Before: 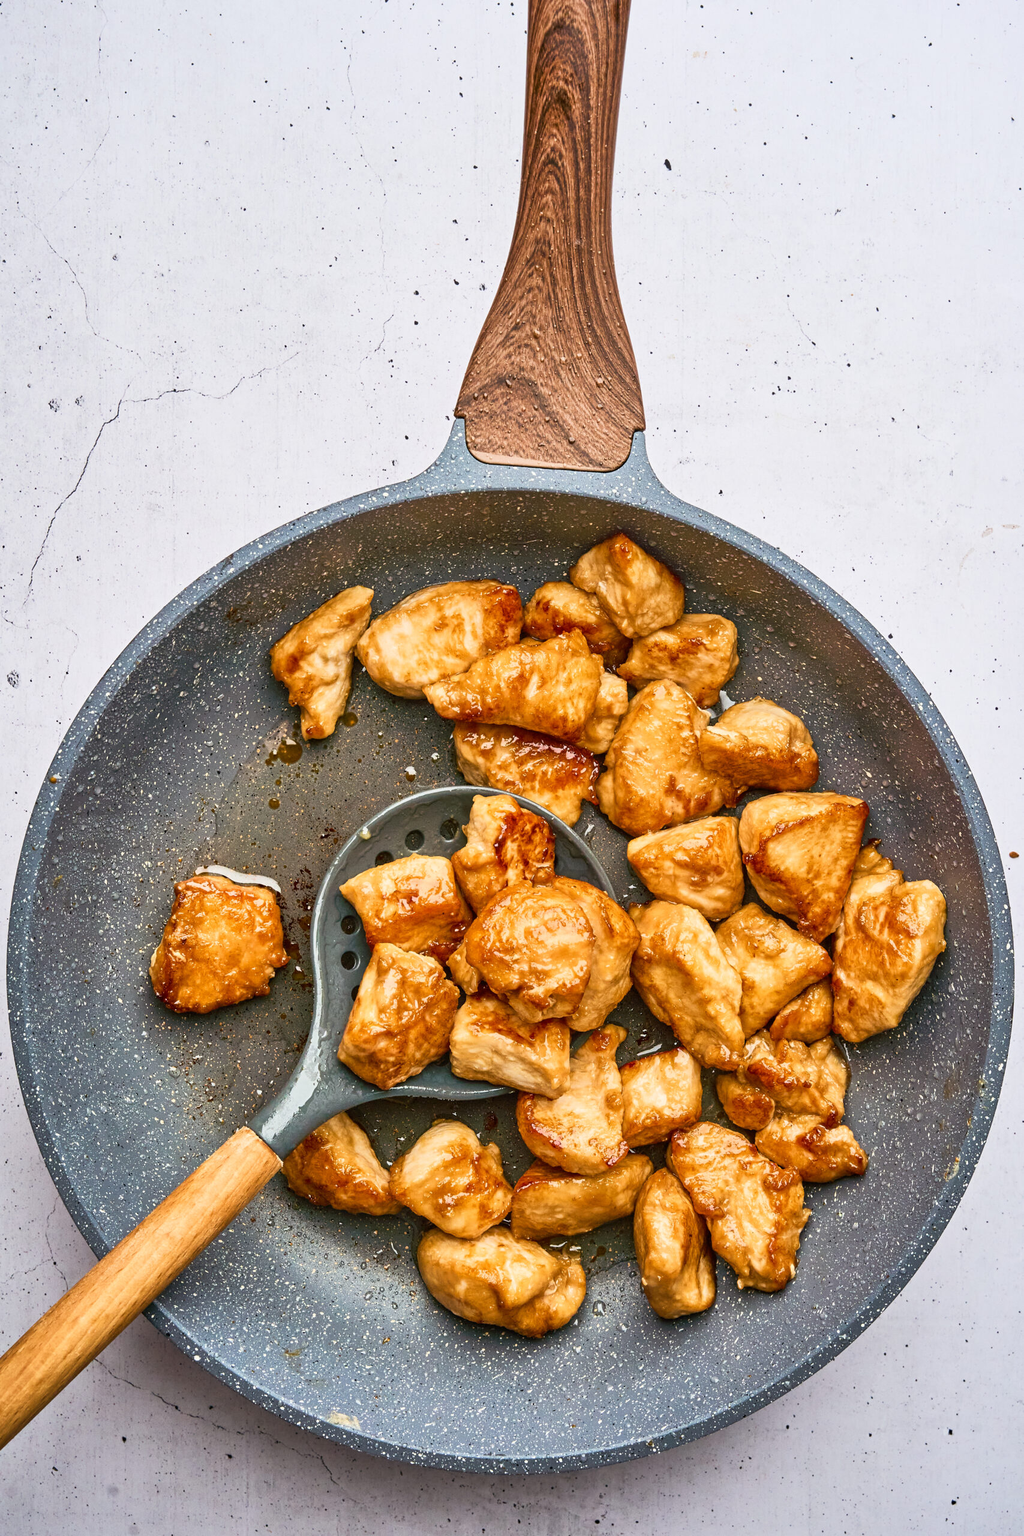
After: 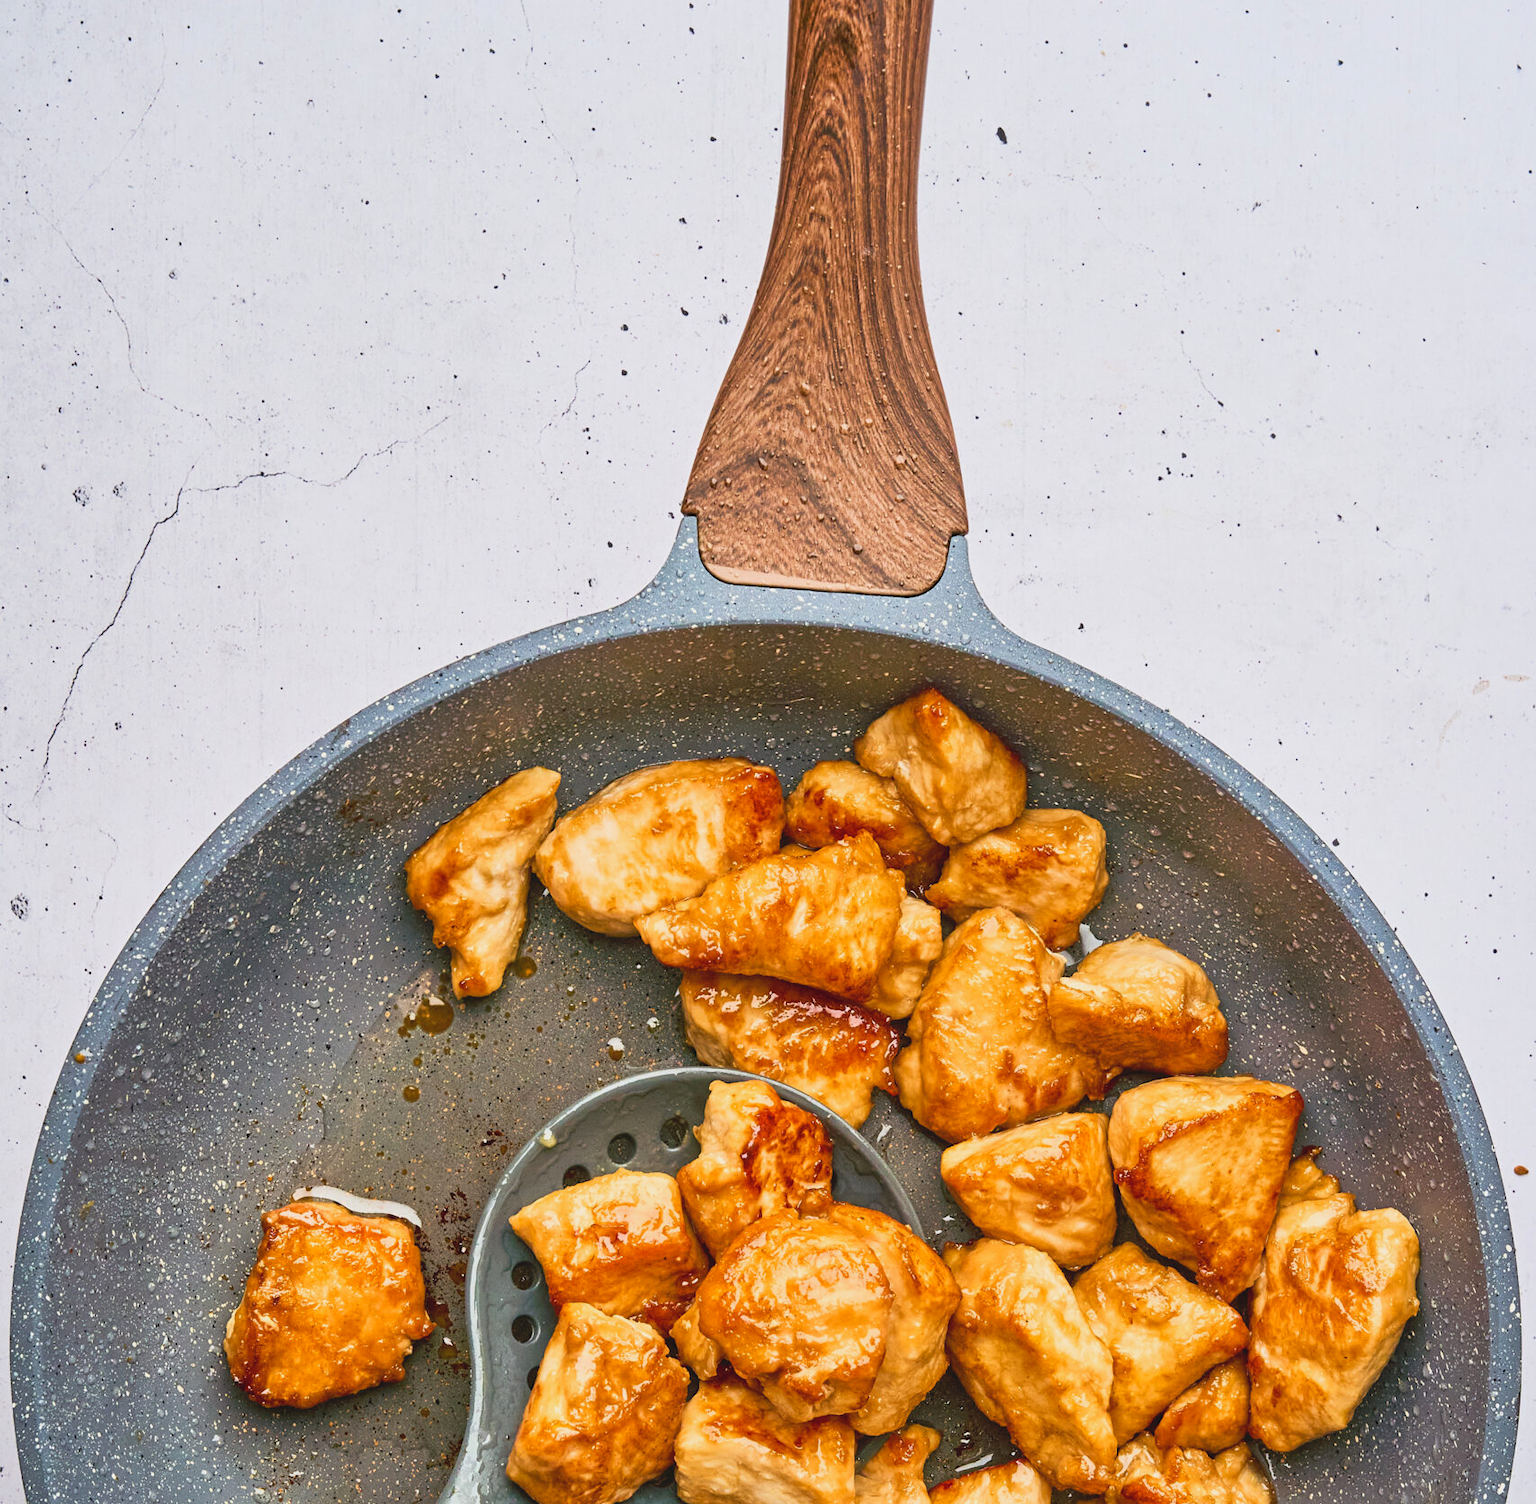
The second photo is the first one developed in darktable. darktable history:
crop and rotate: top 4.863%, bottom 29.803%
contrast brightness saturation: contrast -0.098, brightness 0.042, saturation 0.076
